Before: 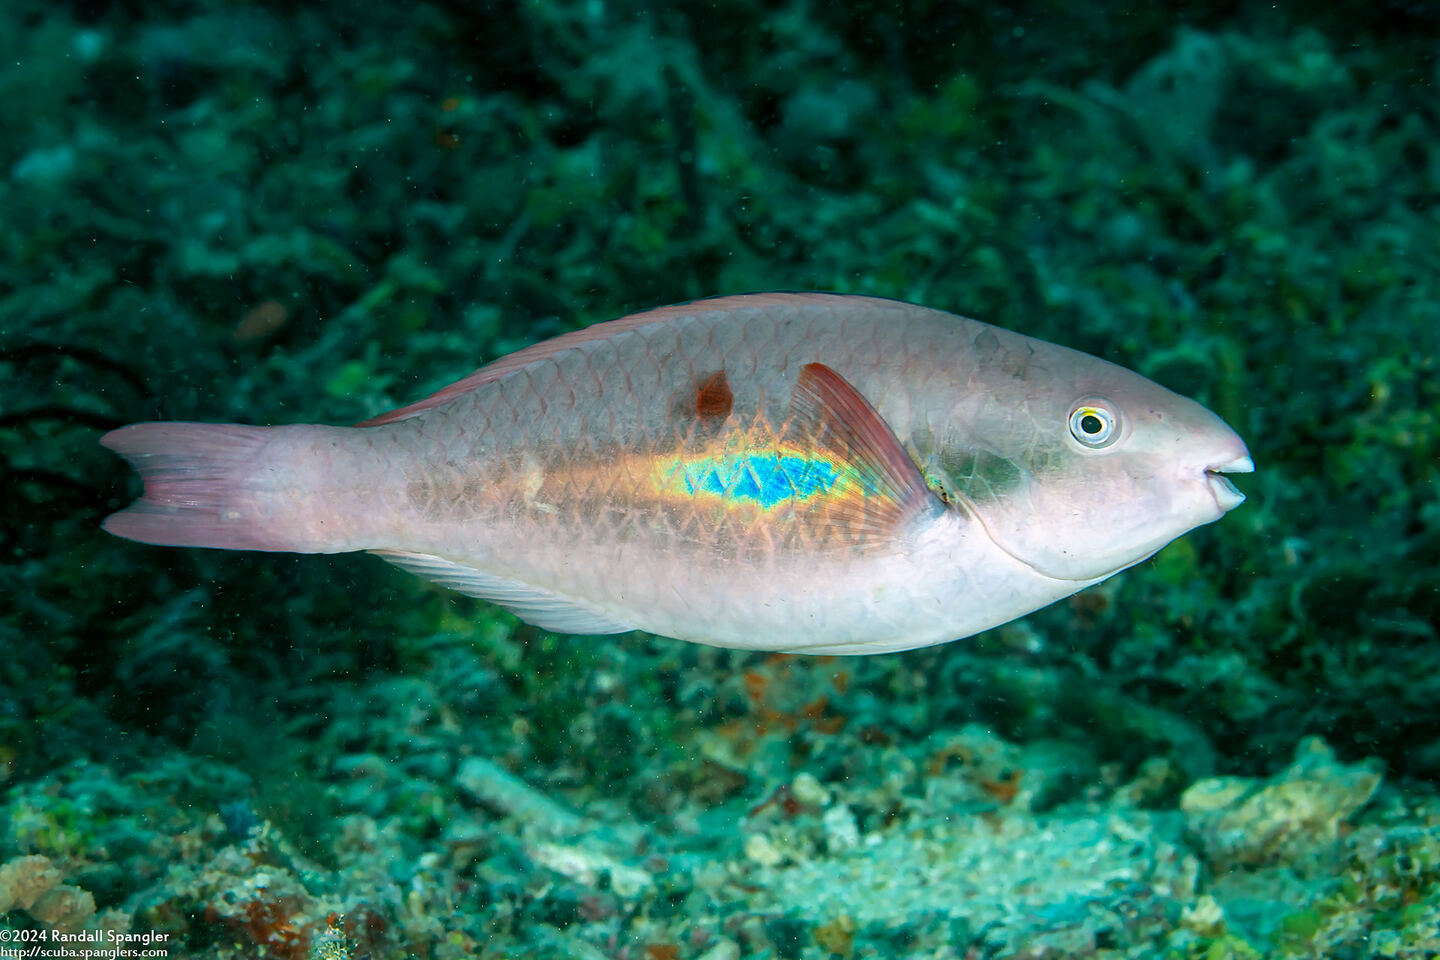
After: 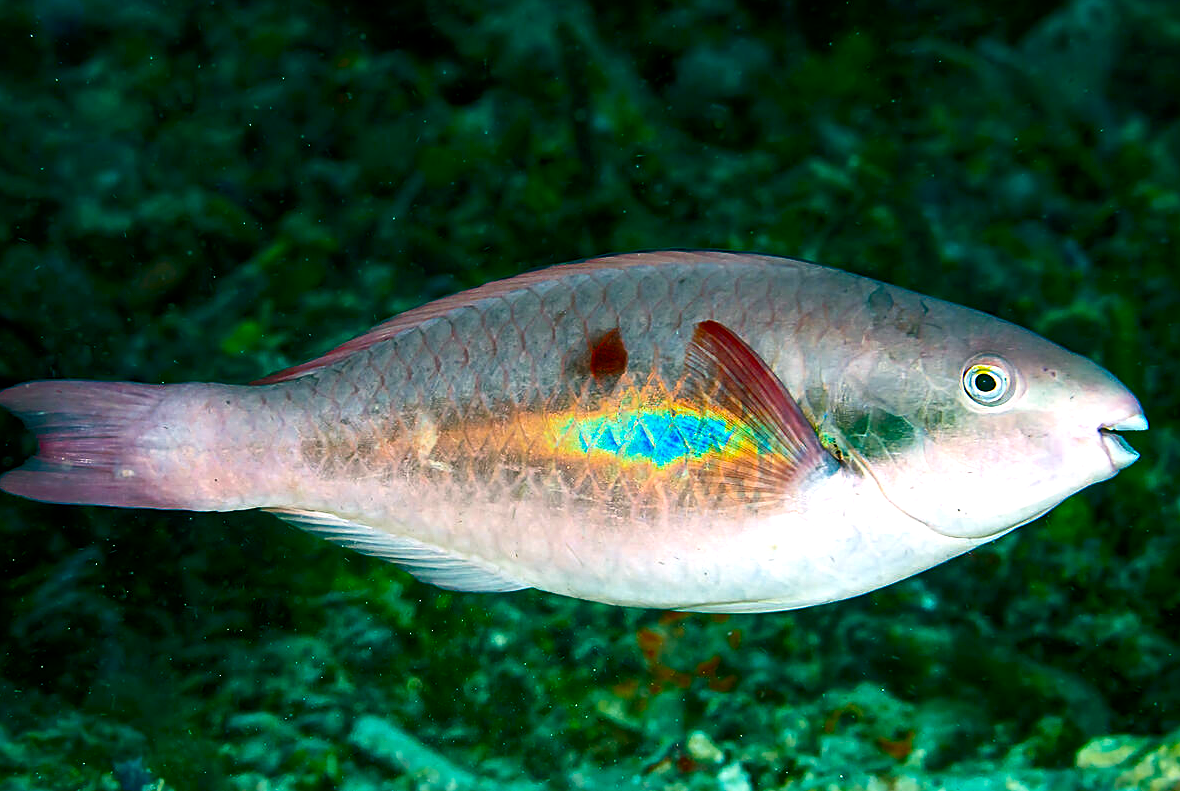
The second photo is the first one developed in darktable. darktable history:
sharpen: amount 0.496
color zones: curves: ch0 [(0, 0.444) (0.143, 0.442) (0.286, 0.441) (0.429, 0.441) (0.571, 0.441) (0.714, 0.441) (0.857, 0.442) (1, 0.444)]
crop and rotate: left 7.409%, top 4.387%, right 10.629%, bottom 13.152%
contrast brightness saturation: contrast 0.135, brightness -0.06, saturation 0.164
local contrast: mode bilateral grid, contrast 14, coarseness 36, detail 104%, midtone range 0.2
color balance rgb: power › hue 205.88°, highlights gain › chroma 1.739%, highlights gain › hue 54.94°, perceptual saturation grading › global saturation 27.239%, perceptual saturation grading › highlights -28.737%, perceptual saturation grading › mid-tones 15.899%, perceptual saturation grading › shadows 33.201%, perceptual brilliance grading › global brilliance 15.372%, perceptual brilliance grading › shadows -34.681%, global vibrance 20%
